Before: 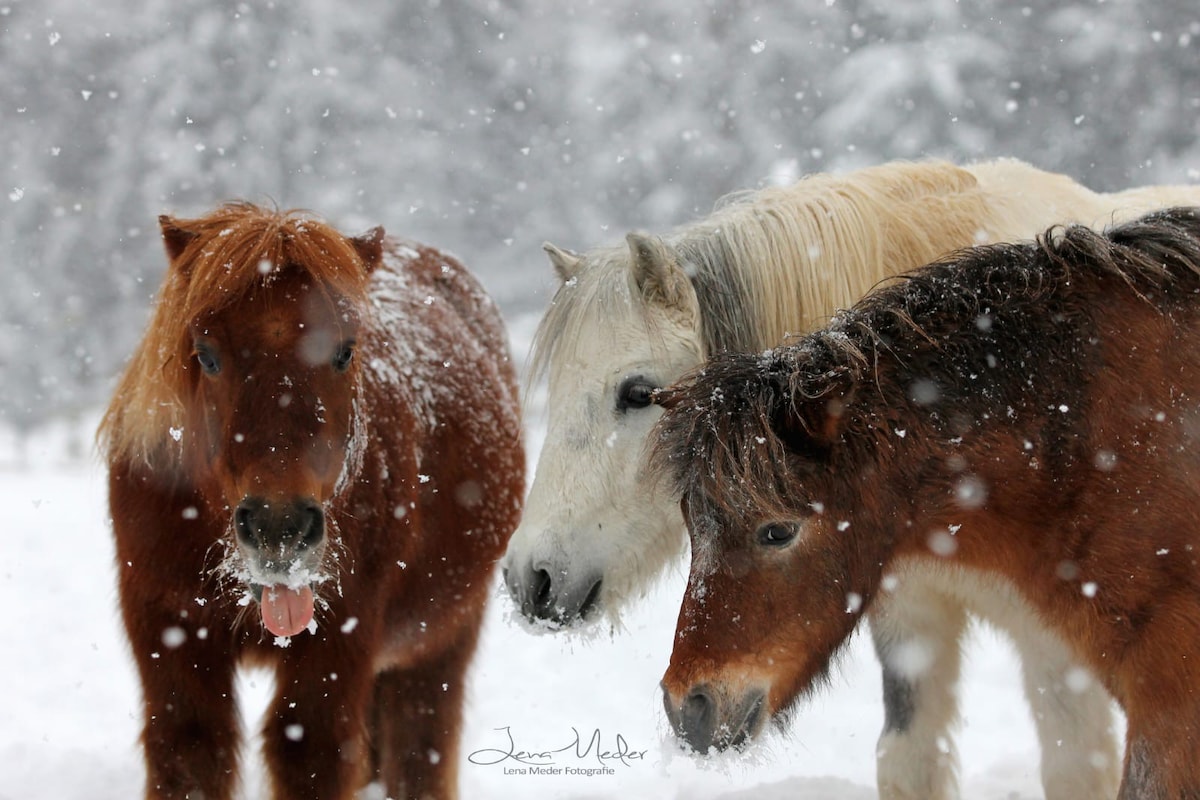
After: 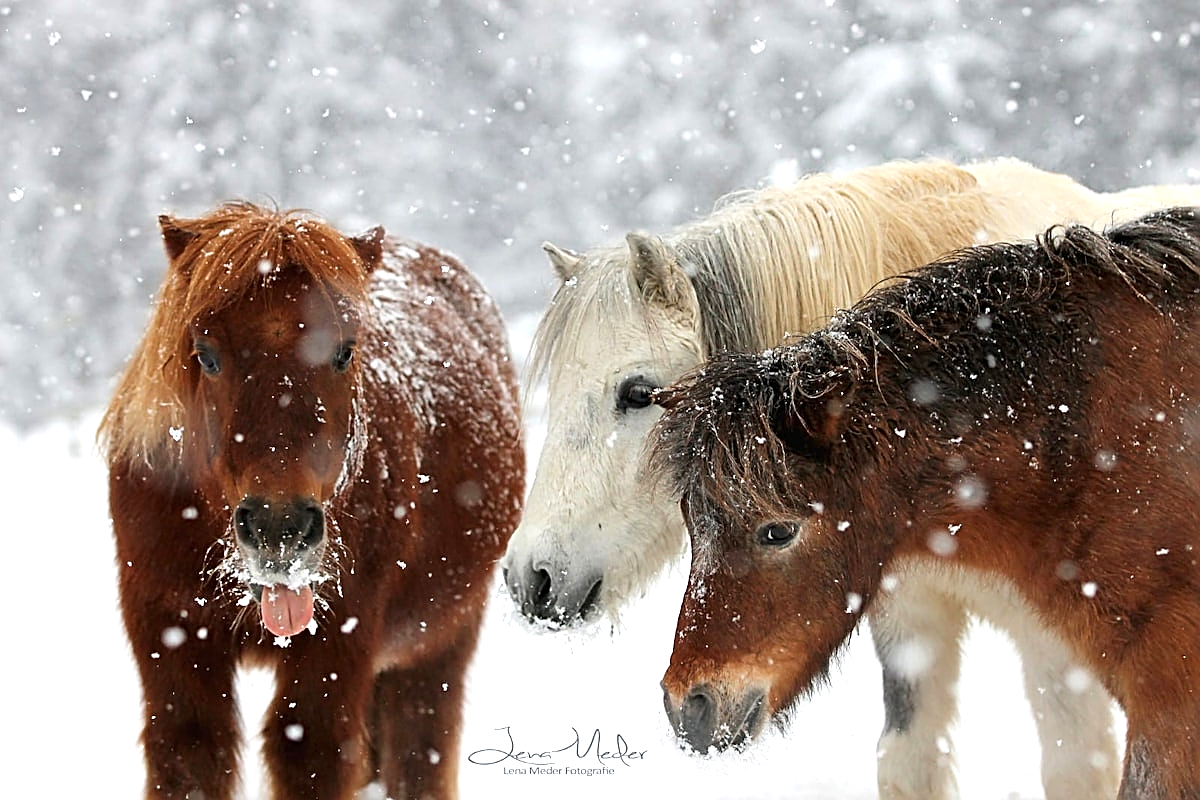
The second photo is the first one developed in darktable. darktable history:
contrast brightness saturation: contrast 0.07
tone equalizer: on, module defaults
exposure: exposure 0.6 EV, compensate highlight preservation false
sharpen: amount 1
